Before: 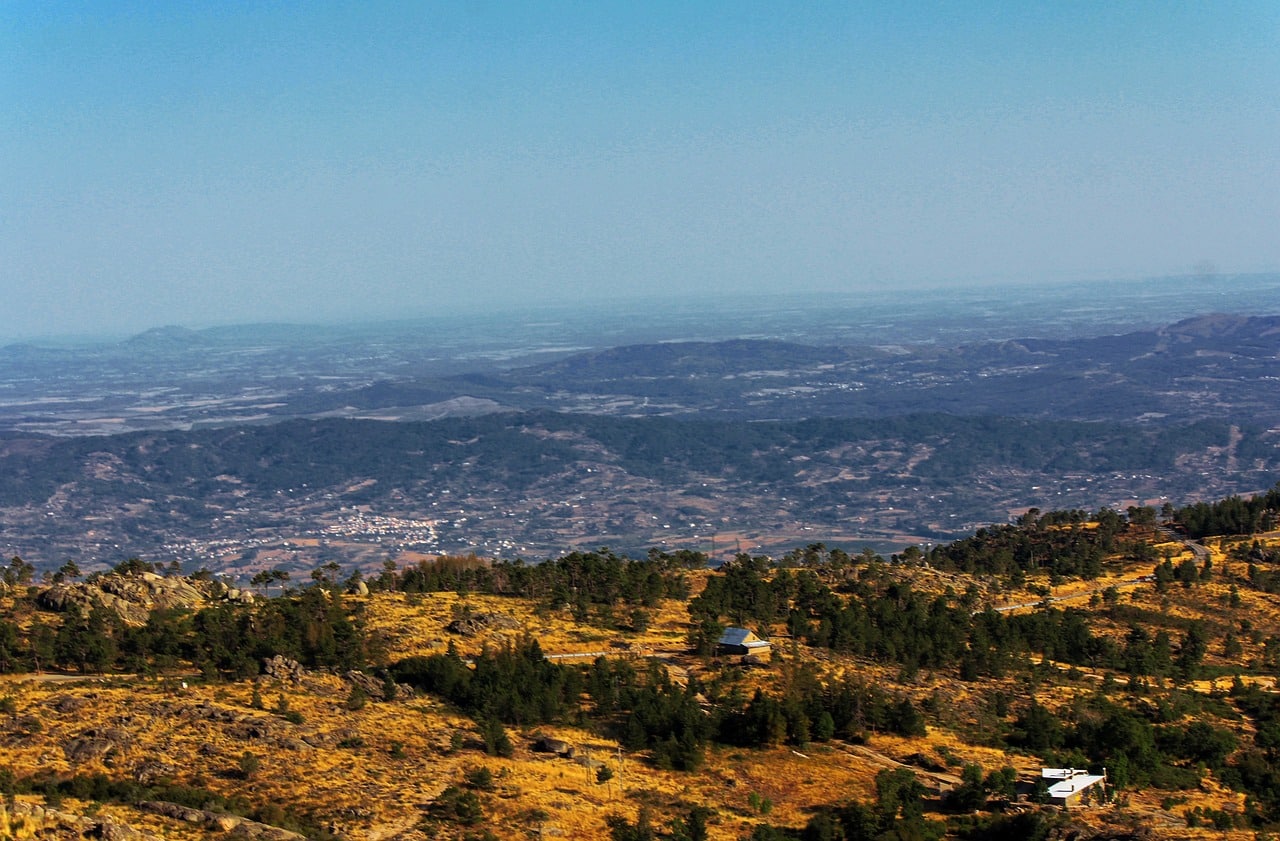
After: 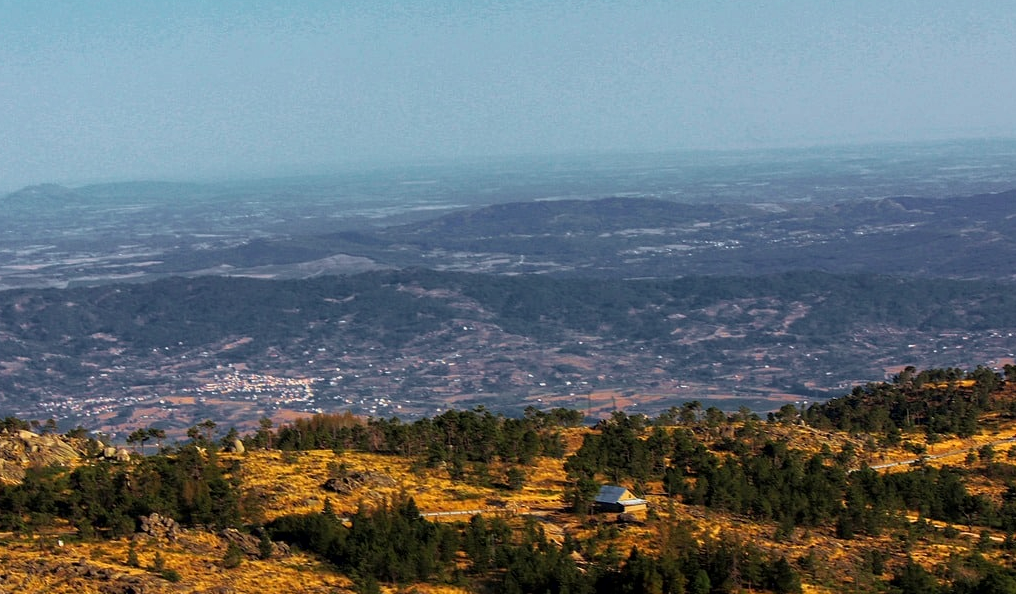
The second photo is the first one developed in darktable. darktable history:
tone curve: curves: ch0 [(0.013, 0) (0.061, 0.059) (0.239, 0.256) (0.502, 0.501) (0.683, 0.676) (0.761, 0.773) (0.858, 0.858) (0.987, 0.945)]; ch1 [(0, 0) (0.172, 0.123) (0.304, 0.267) (0.414, 0.395) (0.472, 0.473) (0.502, 0.502) (0.521, 0.528) (0.583, 0.595) (0.654, 0.673) (0.728, 0.761) (1, 1)]; ch2 [(0, 0) (0.411, 0.424) (0.485, 0.476) (0.502, 0.501) (0.553, 0.557) (0.57, 0.576) (1, 1)], color space Lab, independent channels, preserve colors none
crop: left 9.712%, top 16.928%, right 10.845%, bottom 12.332%
